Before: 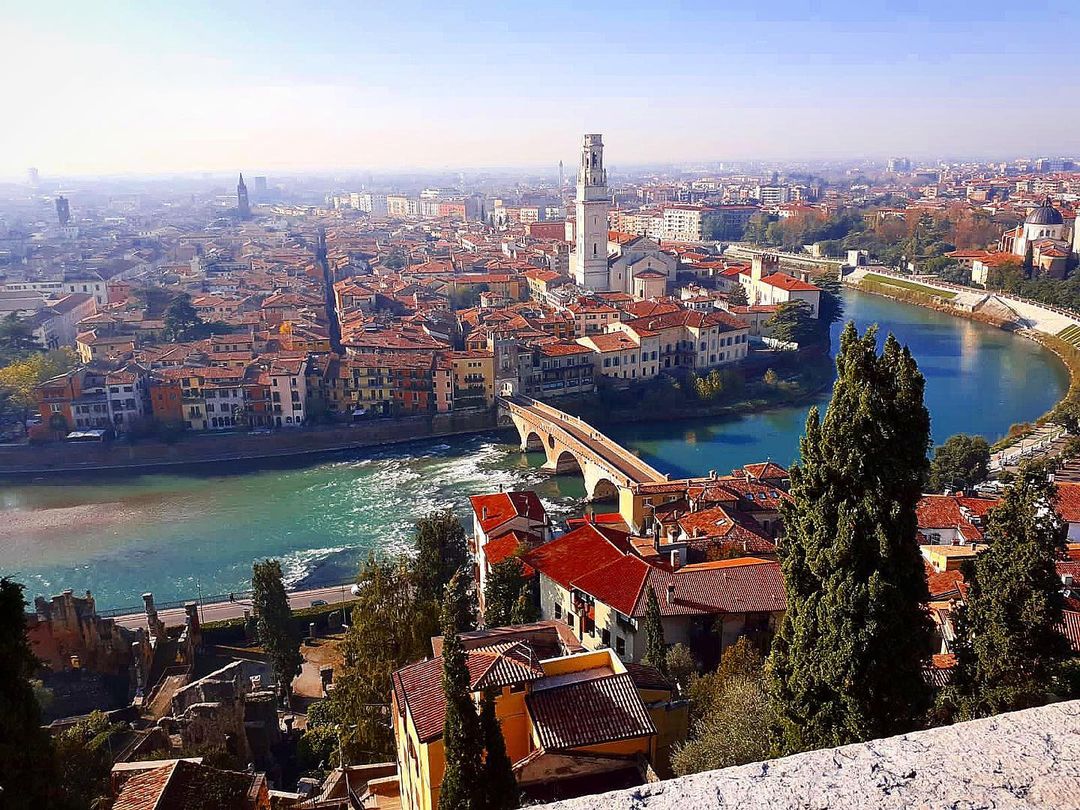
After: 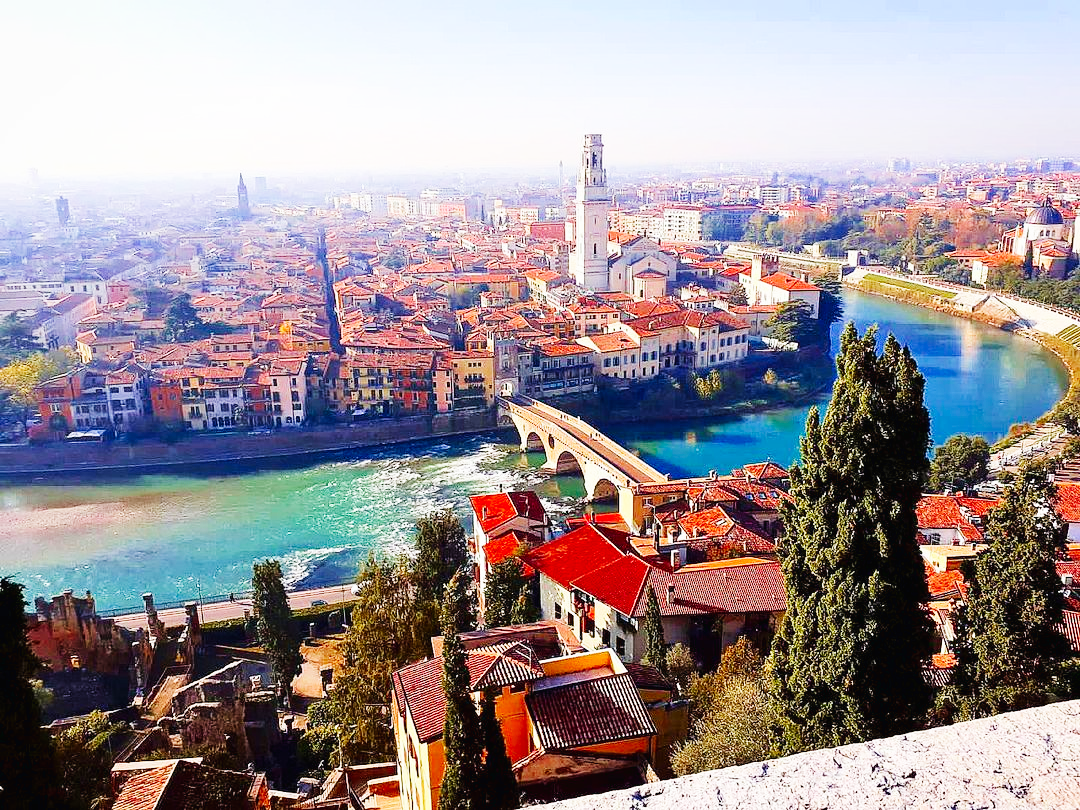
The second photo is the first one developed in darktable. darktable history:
contrast brightness saturation: contrast 0.08, saturation 0.02
velvia: on, module defaults
tone equalizer: -8 EV 0.25 EV, -7 EV 0.417 EV, -6 EV 0.417 EV, -5 EV 0.25 EV, -3 EV -0.25 EV, -2 EV -0.417 EV, -1 EV -0.417 EV, +0 EV -0.25 EV, edges refinement/feathering 500, mask exposure compensation -1.57 EV, preserve details guided filter
base curve: curves: ch0 [(0, 0.003) (0.001, 0.002) (0.006, 0.004) (0.02, 0.022) (0.048, 0.086) (0.094, 0.234) (0.162, 0.431) (0.258, 0.629) (0.385, 0.8) (0.548, 0.918) (0.751, 0.988) (1, 1)], preserve colors none
